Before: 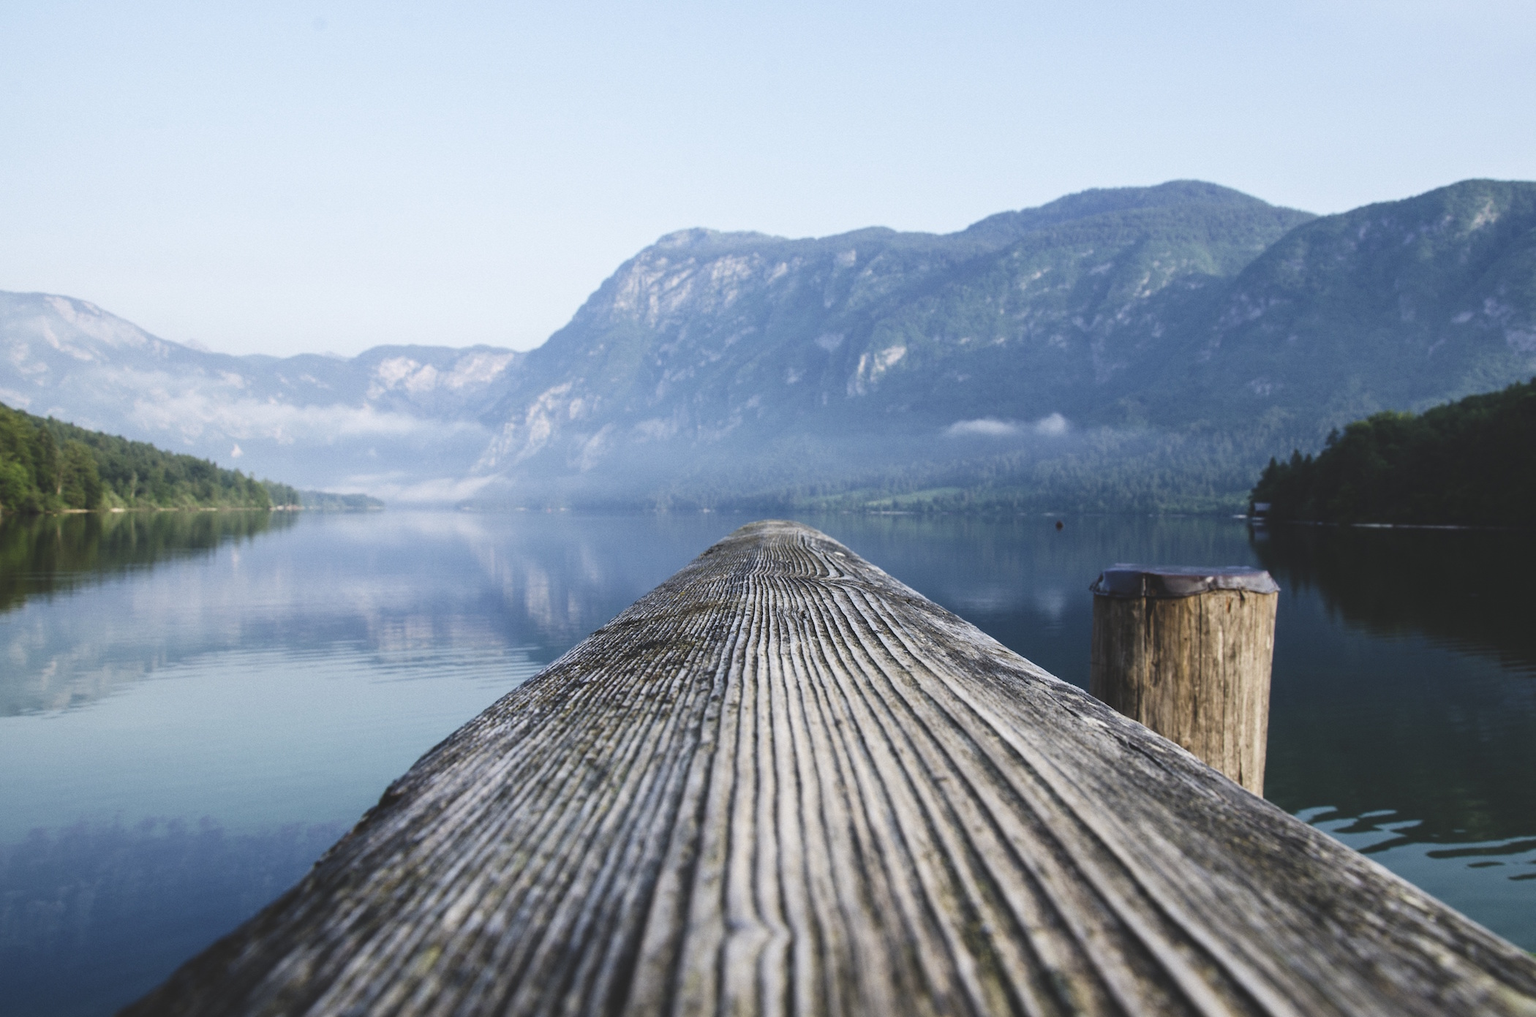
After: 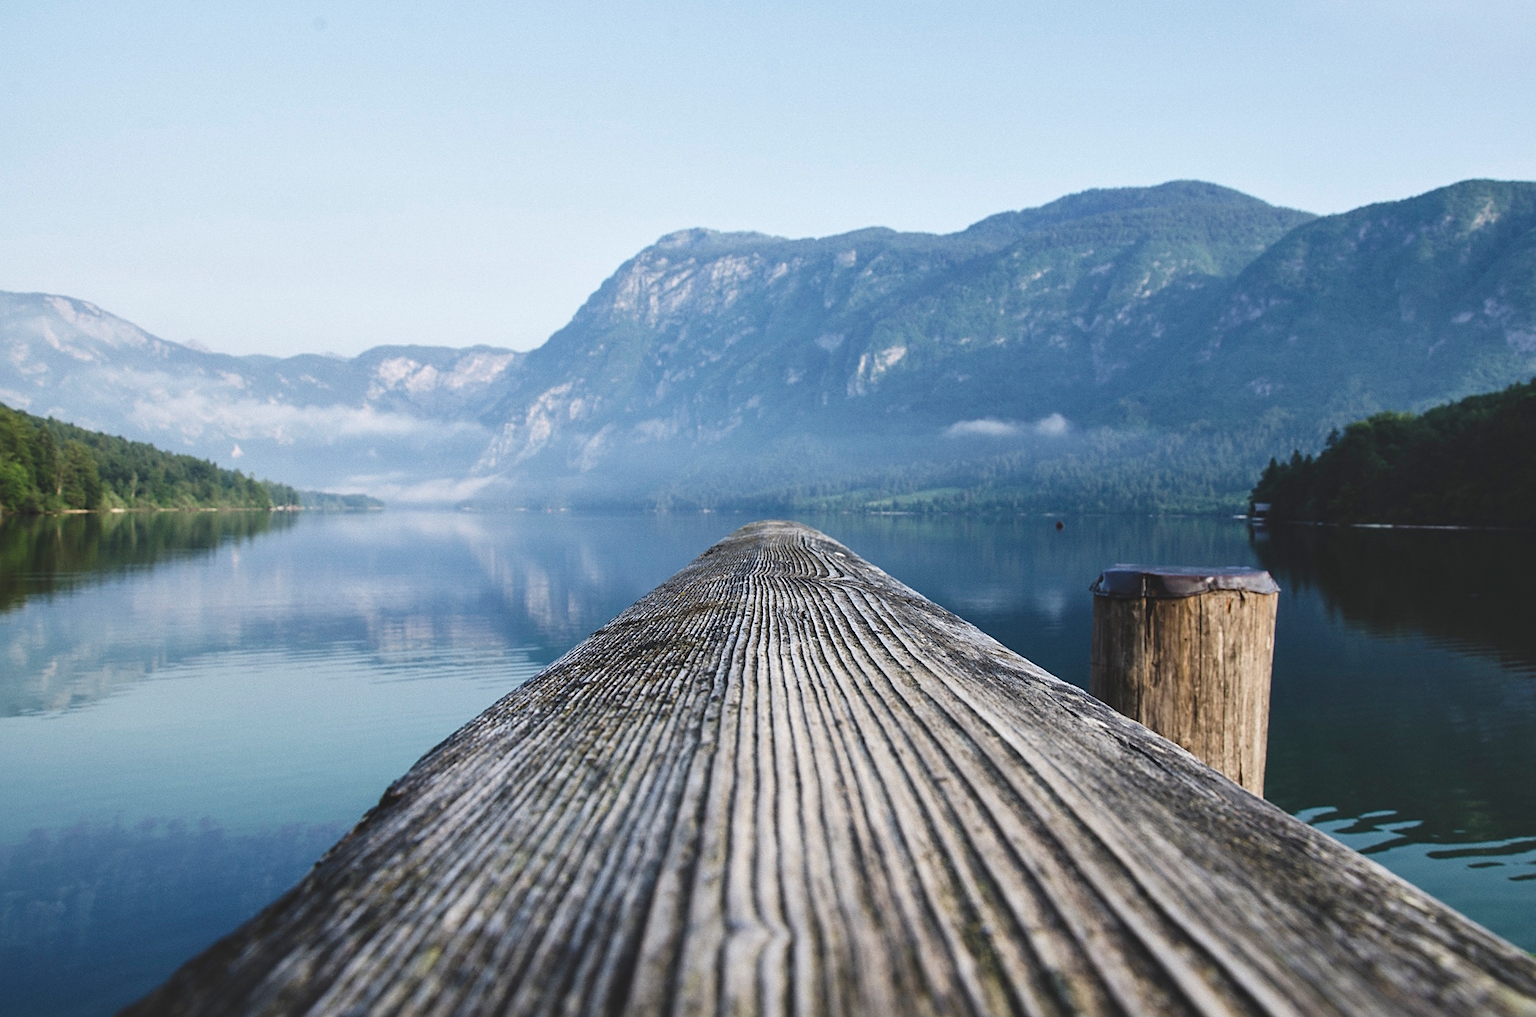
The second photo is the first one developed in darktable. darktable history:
tone equalizer: mask exposure compensation -0.513 EV
sharpen: amount 0.48
shadows and highlights: shadows 32.41, highlights -32.46, soften with gaussian
